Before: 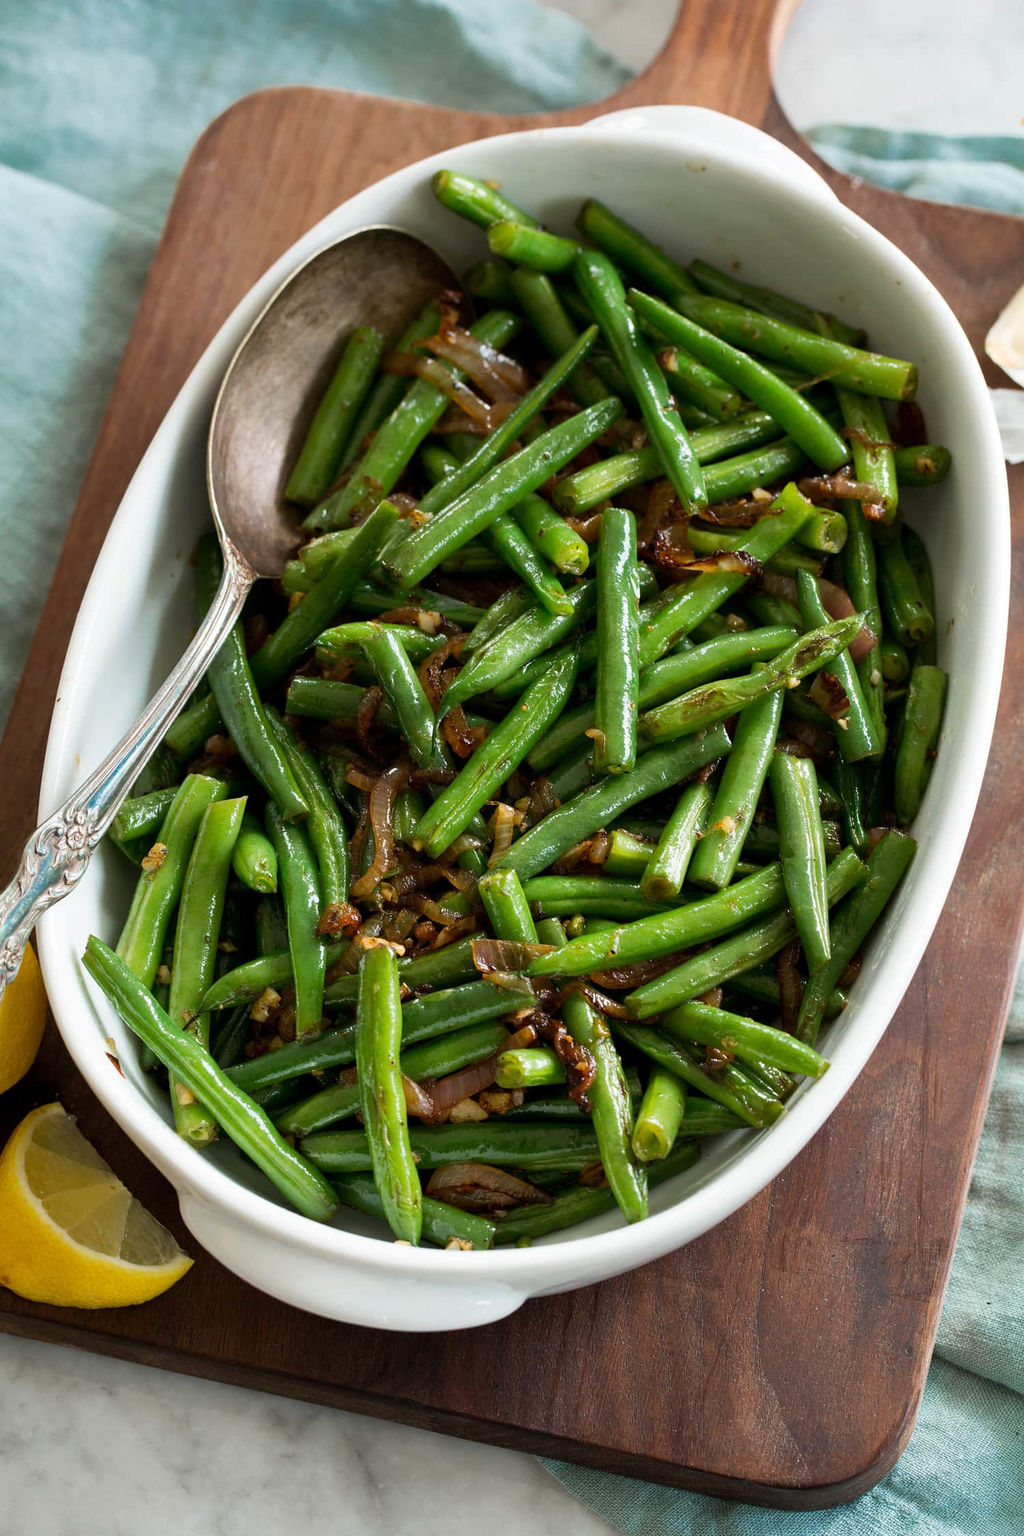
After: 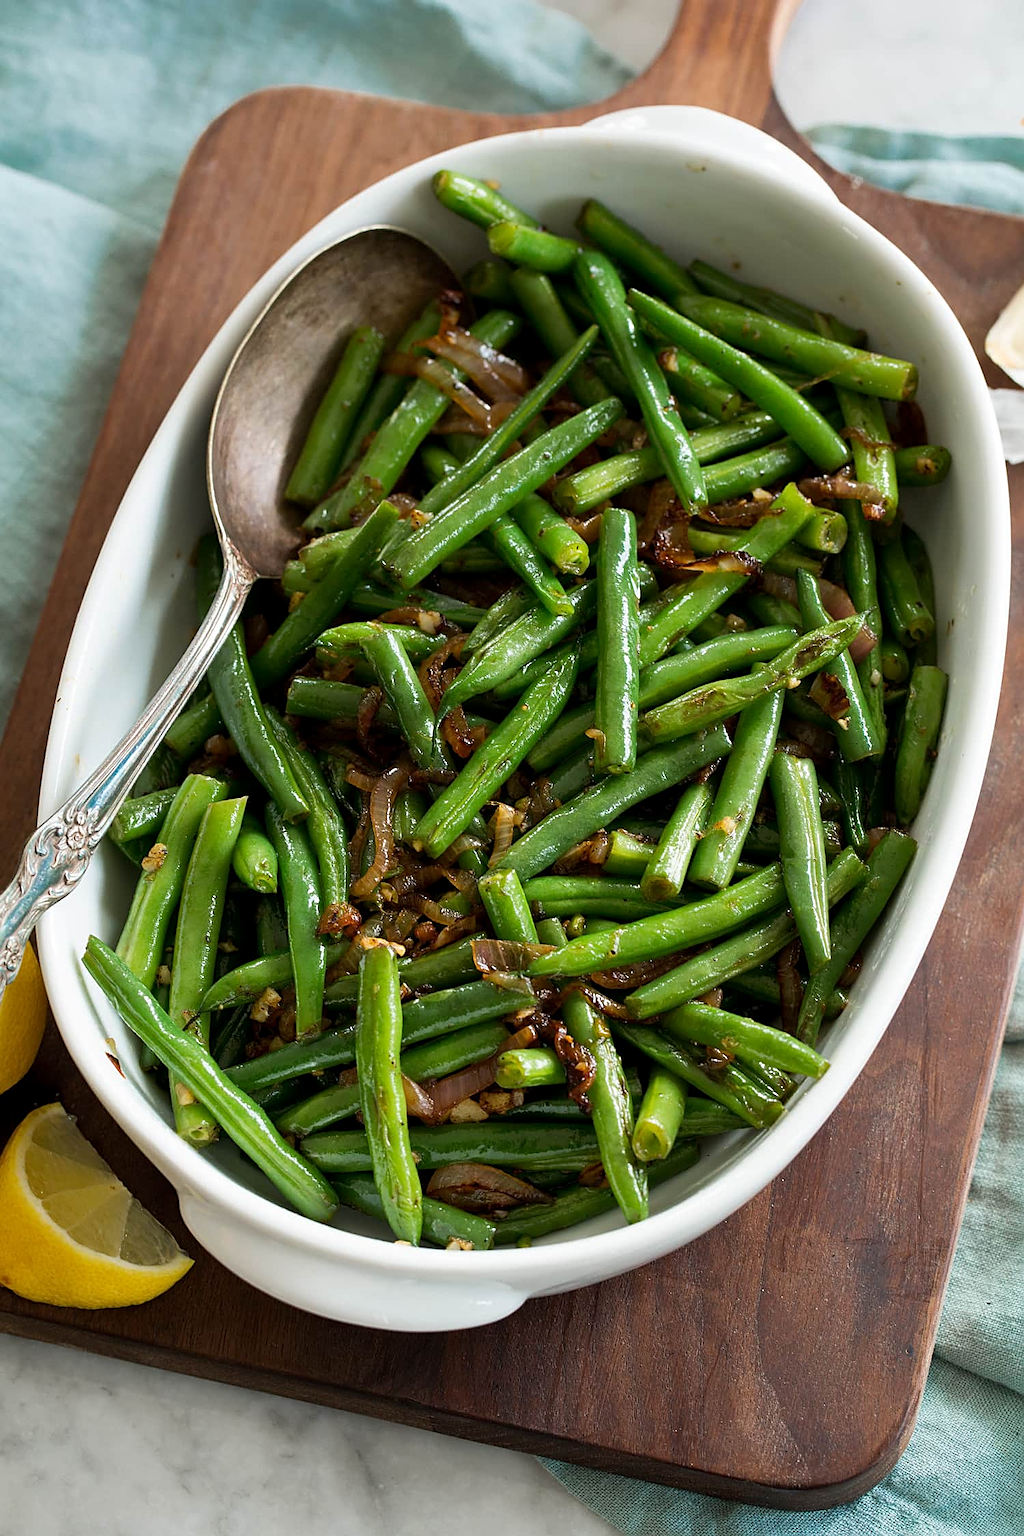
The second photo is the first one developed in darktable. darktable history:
exposure: black level correction 0.001, compensate exposure bias true, compensate highlight preservation false
sharpen: amount 0.49
